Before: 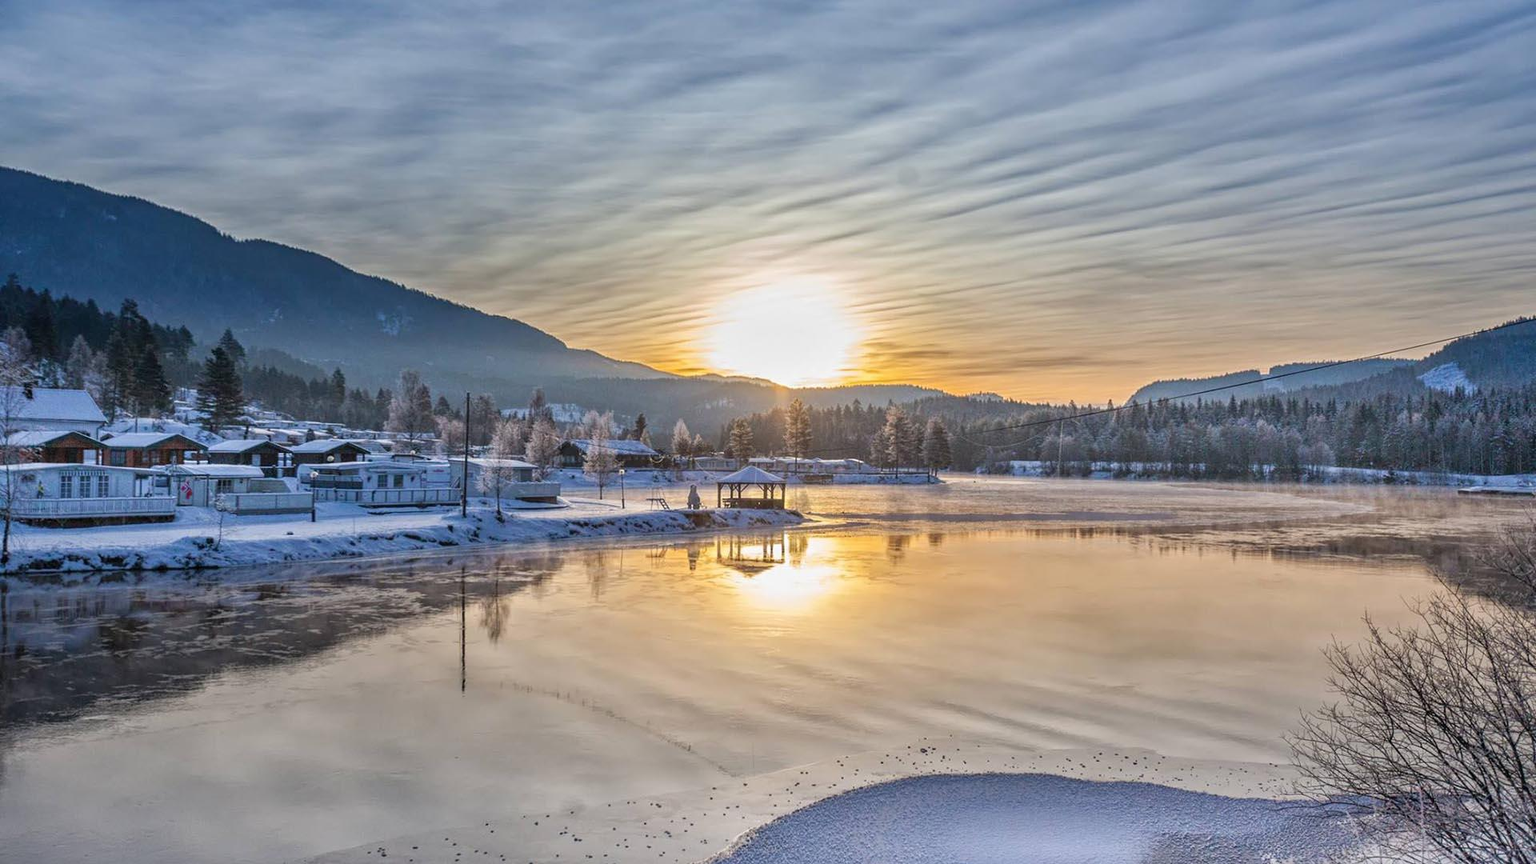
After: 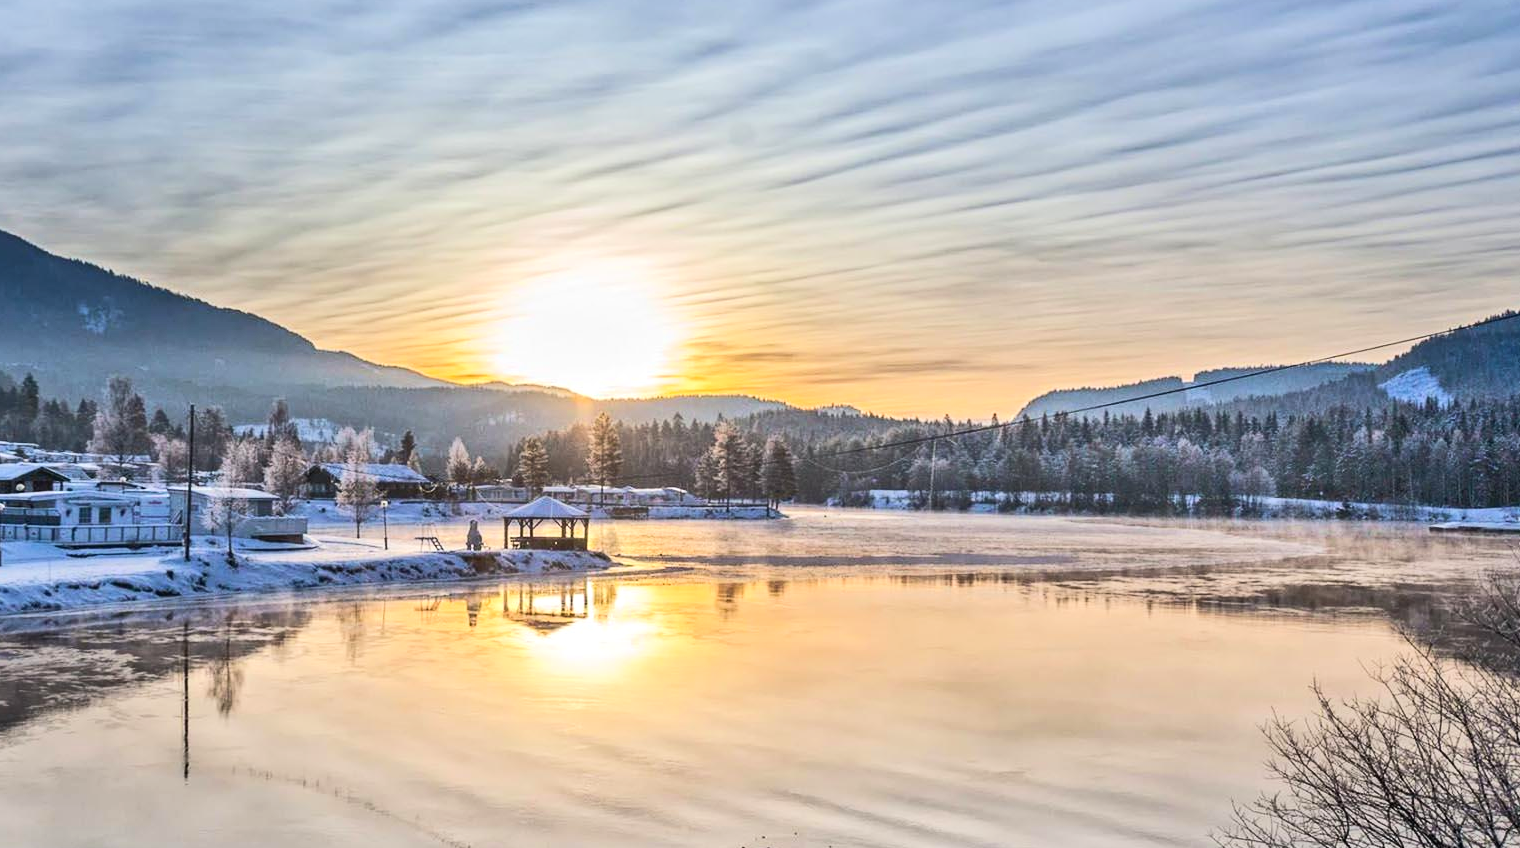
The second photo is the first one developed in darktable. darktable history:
crop and rotate: left 20.477%, top 8.041%, right 0.322%, bottom 13.387%
tone equalizer: -8 EV 0.029 EV, -7 EV -0.034 EV, -6 EV 0.035 EV, -5 EV 0.023 EV, -4 EV 0.258 EV, -3 EV 0.667 EV, -2 EV 0.585 EV, -1 EV 0.199 EV, +0 EV 0.048 EV, edges refinement/feathering 500, mask exposure compensation -1.57 EV, preserve details no
